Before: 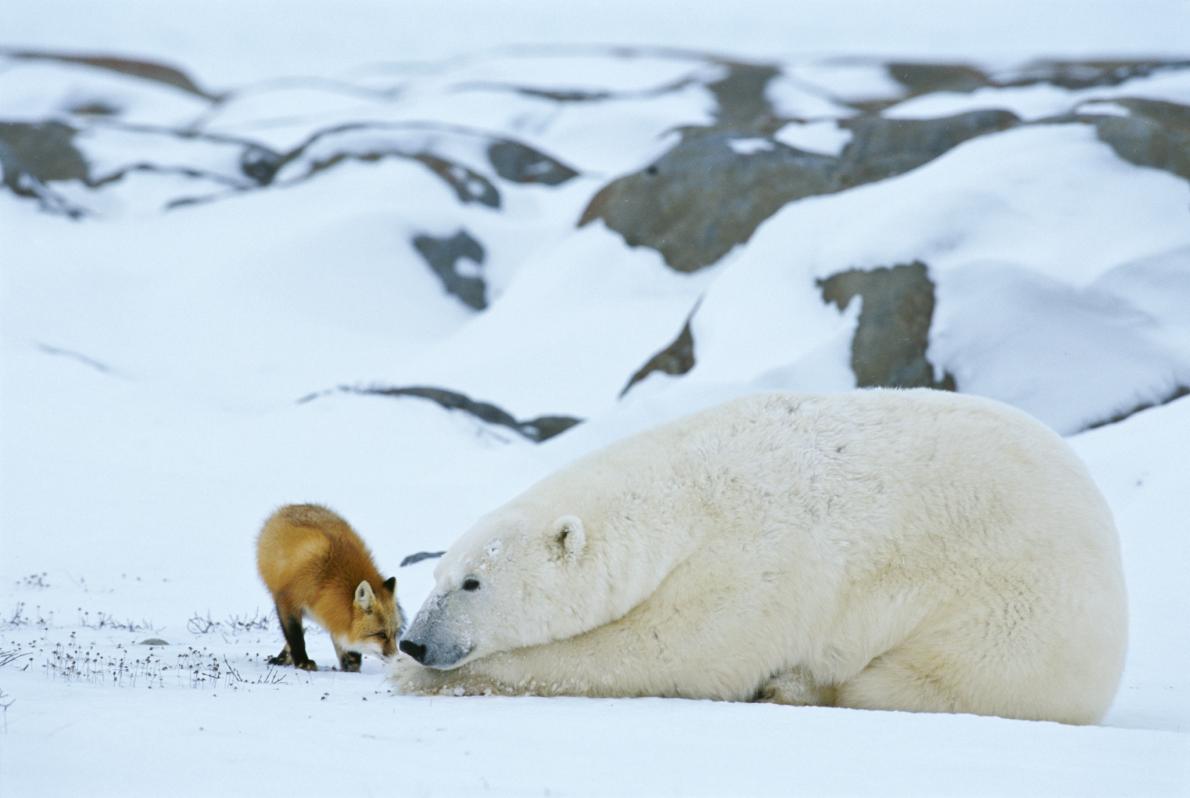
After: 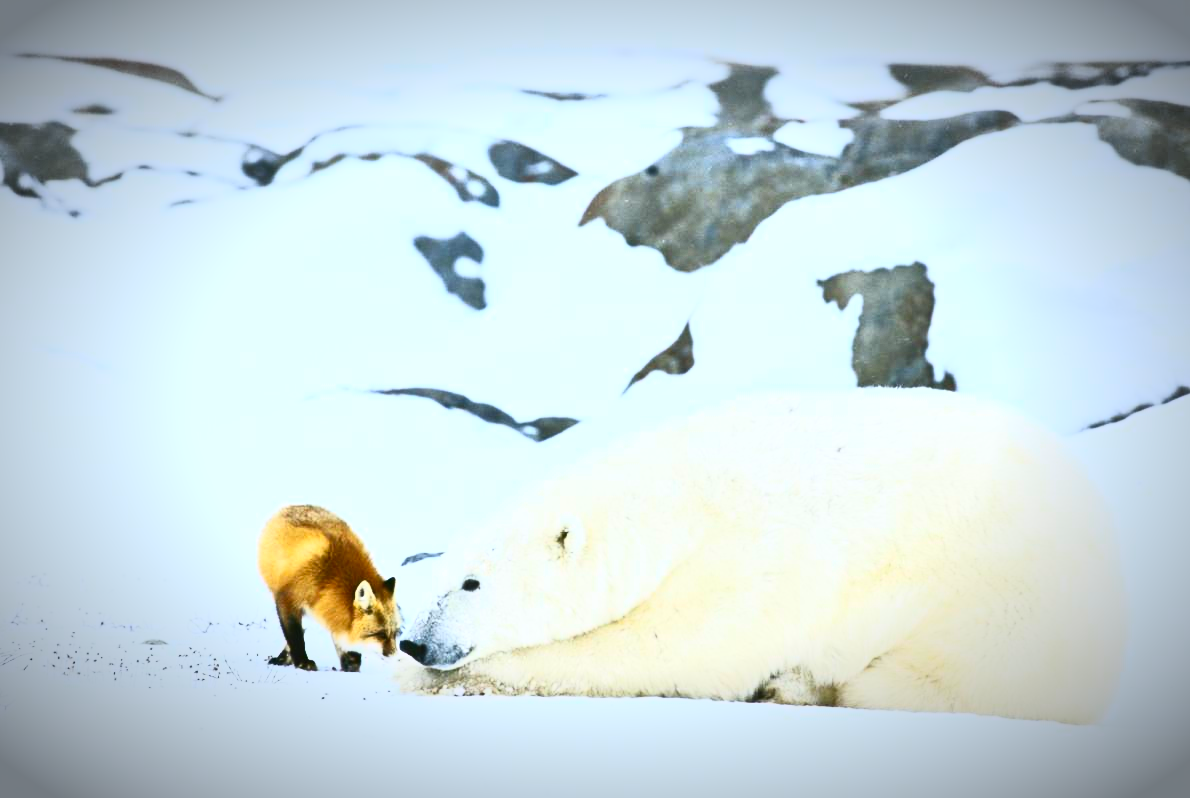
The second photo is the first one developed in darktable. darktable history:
contrast brightness saturation: contrast 0.83, brightness 0.59, saturation 0.59
vignetting: fall-off start 67.5%, fall-off radius 67.23%, brightness -0.813, automatic ratio true
local contrast: mode bilateral grid, contrast 20, coarseness 50, detail 130%, midtone range 0.2
